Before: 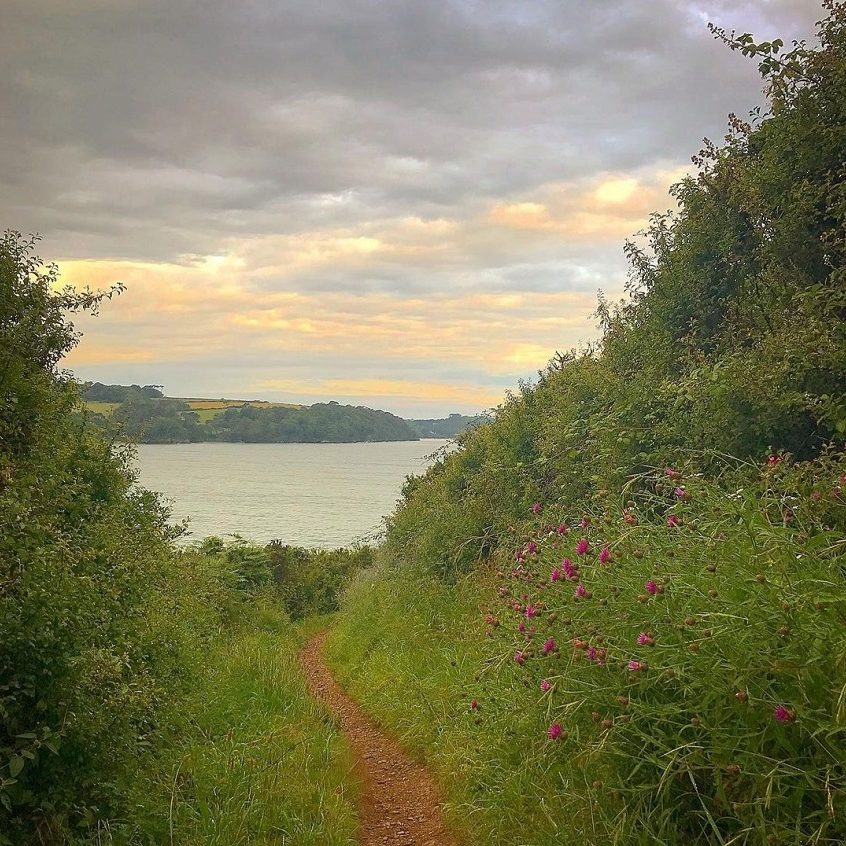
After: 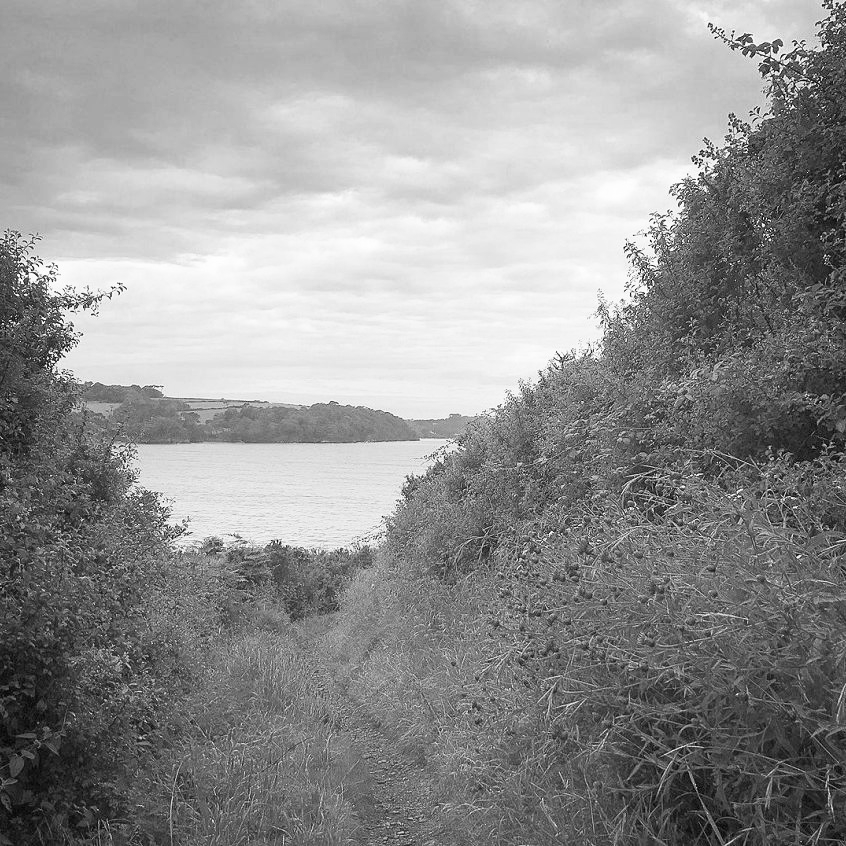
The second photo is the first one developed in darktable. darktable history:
color balance rgb: perceptual saturation grading › global saturation 25%, global vibrance 20%
base curve: curves: ch0 [(0, 0) (0.579, 0.807) (1, 1)], preserve colors none
color calibration: illuminant as shot in camera, x 0.377, y 0.392, temperature 4169.3 K, saturation algorithm version 1 (2020)
monochrome: on, module defaults
